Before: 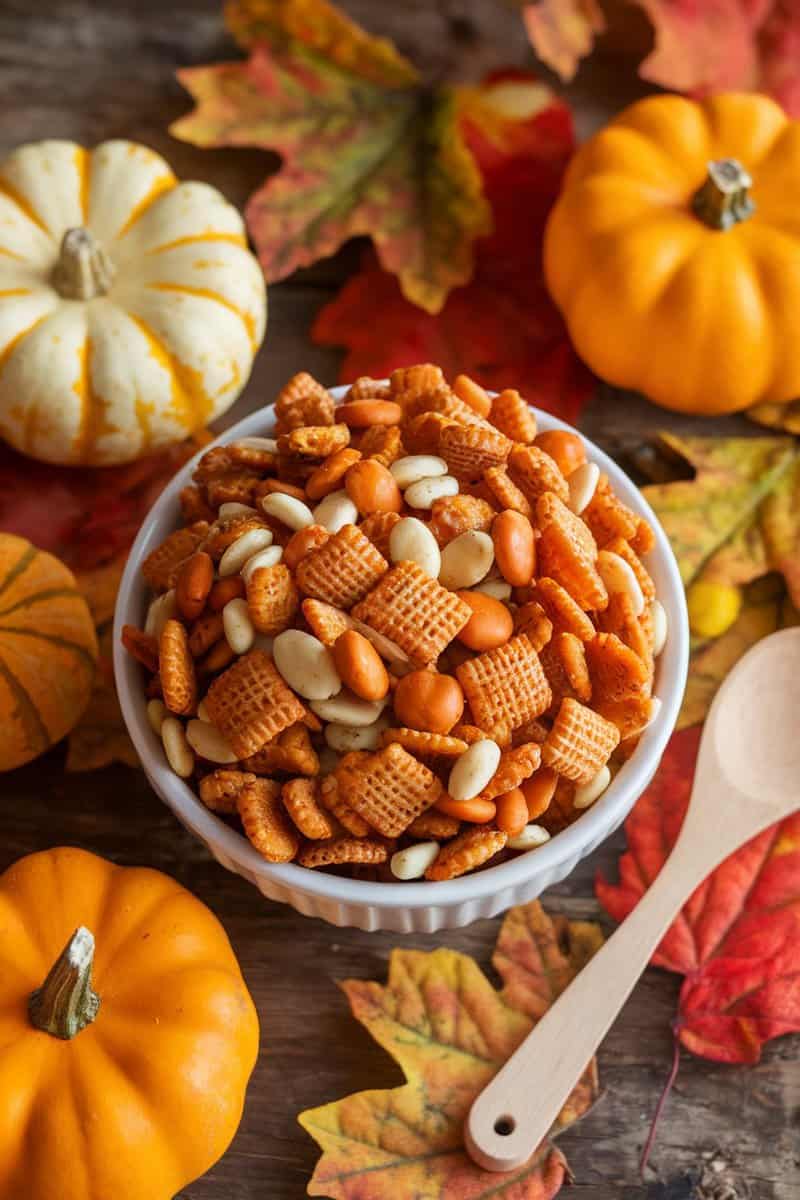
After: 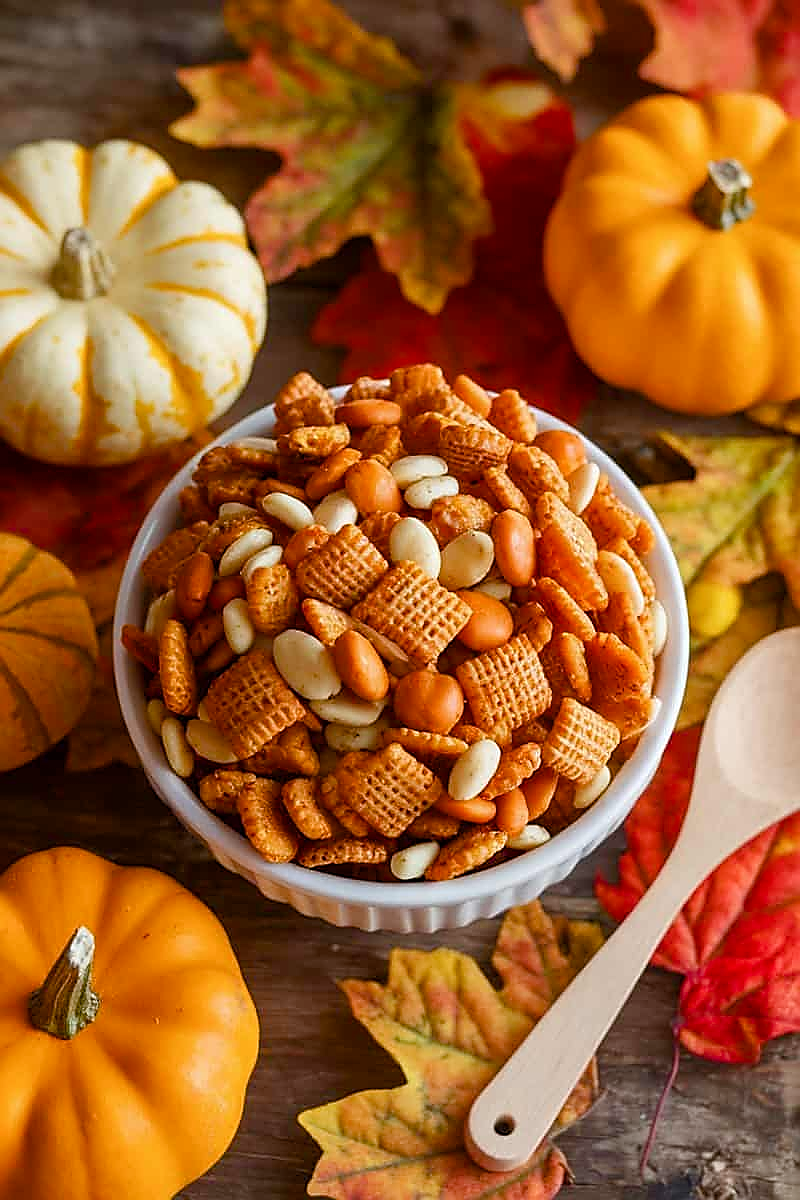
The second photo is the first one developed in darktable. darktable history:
color balance rgb: perceptual saturation grading › global saturation 20%, perceptual saturation grading › highlights -25%, perceptual saturation grading › shadows 25%
sharpen: radius 1.4, amount 1.25, threshold 0.7
